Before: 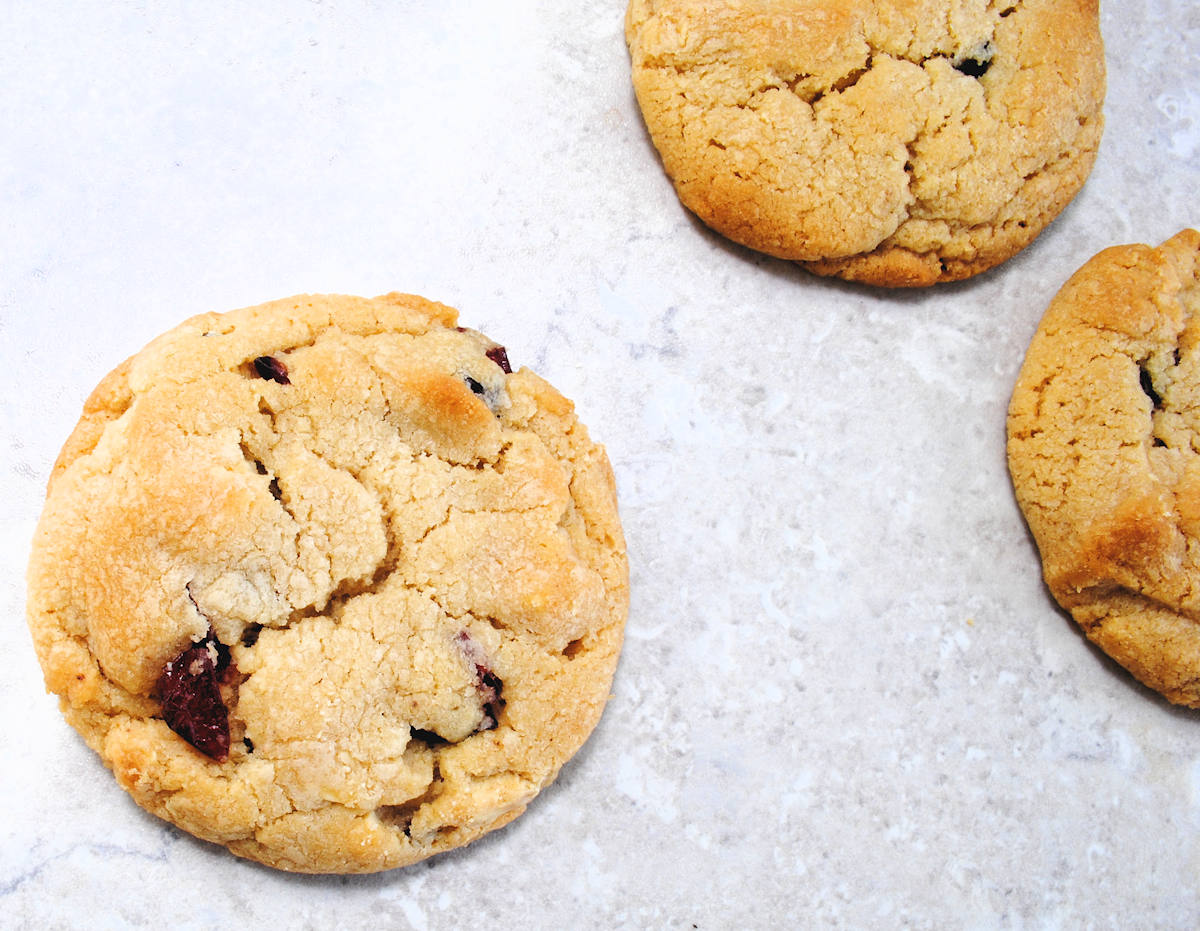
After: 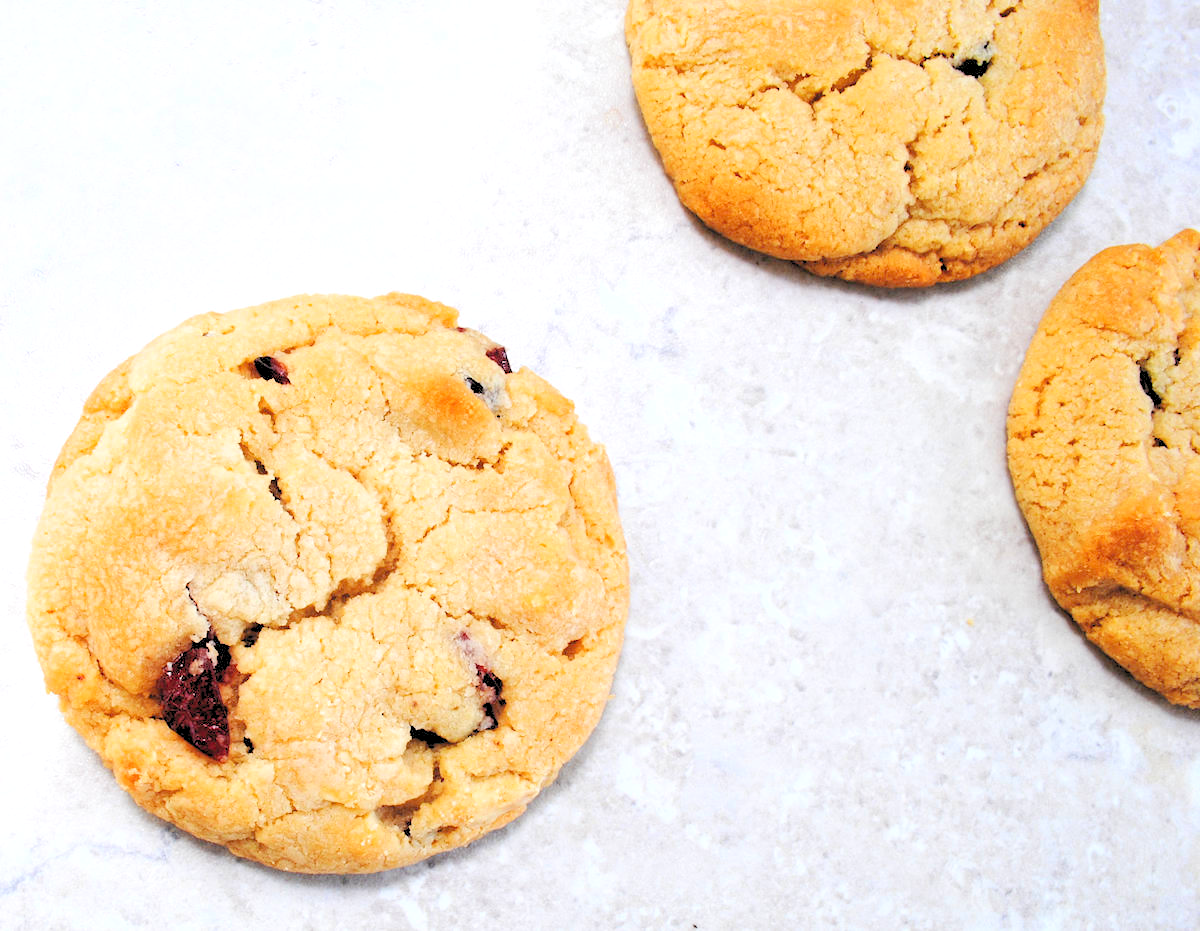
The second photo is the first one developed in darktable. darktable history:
levels: levels [0.072, 0.414, 0.976]
color zones: curves: ch0 [(0.068, 0.464) (0.25, 0.5) (0.48, 0.508) (0.75, 0.536) (0.886, 0.476) (0.967, 0.456)]; ch1 [(0.066, 0.456) (0.25, 0.5) (0.616, 0.508) (0.746, 0.56) (0.934, 0.444)]
